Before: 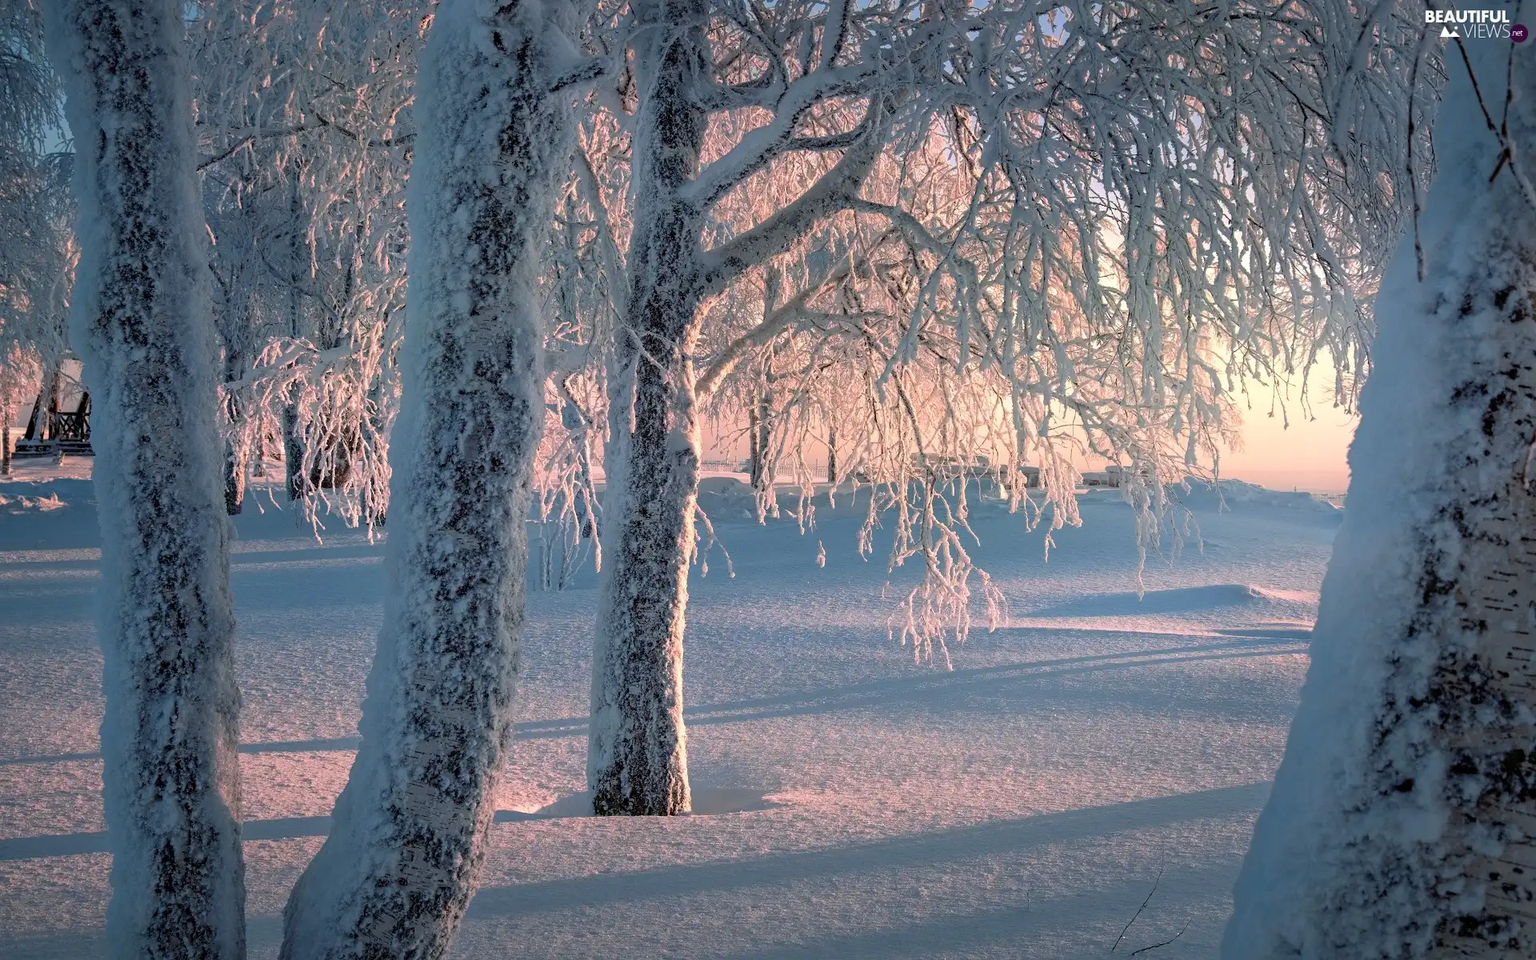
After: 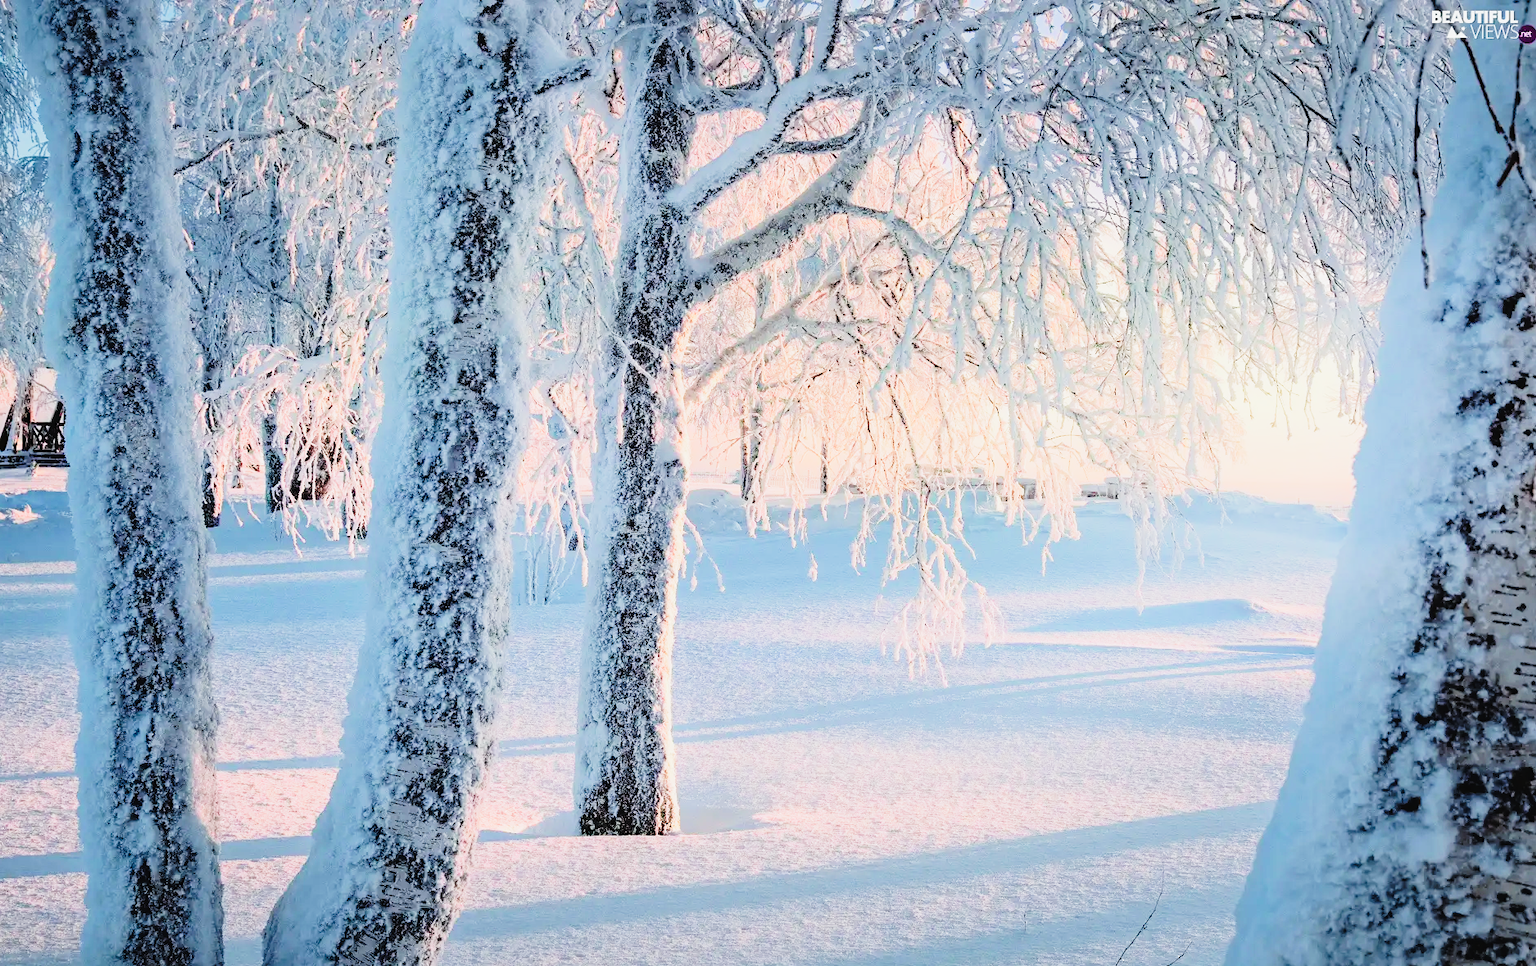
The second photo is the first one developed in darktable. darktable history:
tone curve: curves: ch0 [(0, 0.026) (0.058, 0.049) (0.246, 0.214) (0.437, 0.498) (0.55, 0.644) (0.657, 0.767) (0.822, 0.9) (1, 0.961)]; ch1 [(0, 0) (0.346, 0.307) (0.408, 0.369) (0.453, 0.457) (0.476, 0.489) (0.502, 0.493) (0.521, 0.515) (0.537, 0.531) (0.612, 0.641) (0.676, 0.728) (1, 1)]; ch2 [(0, 0) (0.346, 0.34) (0.434, 0.46) (0.485, 0.494) (0.5, 0.494) (0.511, 0.504) (0.537, 0.551) (0.579, 0.599) (0.625, 0.686) (1, 1)], preserve colors none
crop and rotate: left 1.785%, right 0.509%, bottom 1.63%
tone equalizer: -7 EV 0.151 EV, -6 EV 0.562 EV, -5 EV 1.16 EV, -4 EV 1.29 EV, -3 EV 1.16 EV, -2 EV 0.6 EV, -1 EV 0.151 EV, edges refinement/feathering 500, mask exposure compensation -1.57 EV, preserve details no
